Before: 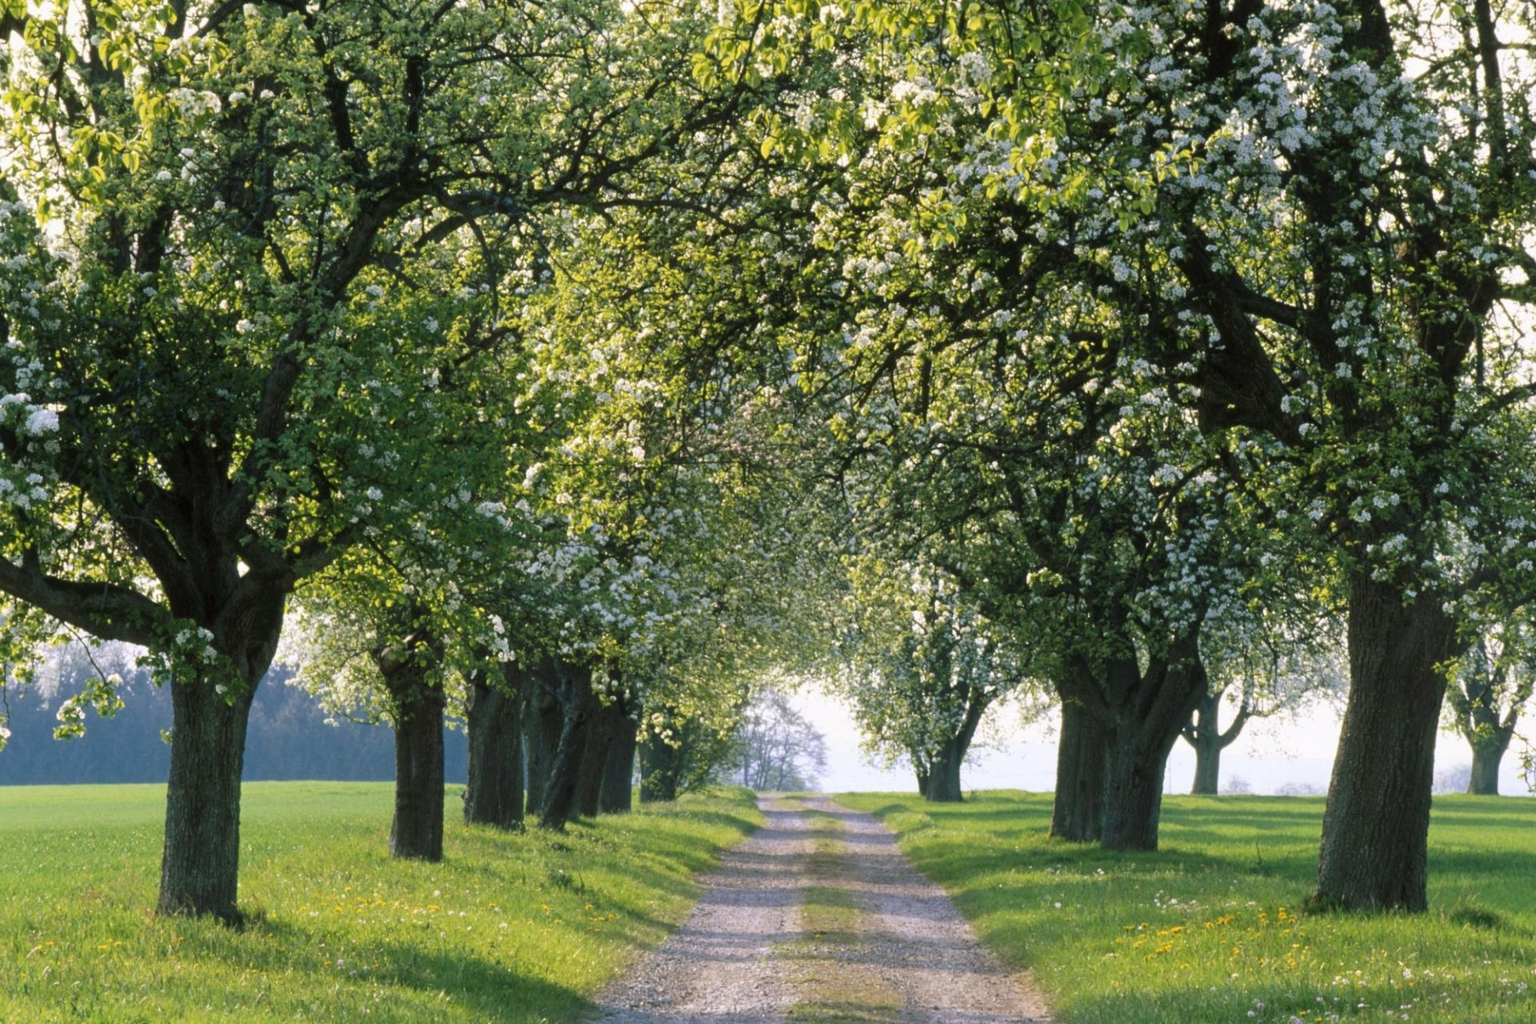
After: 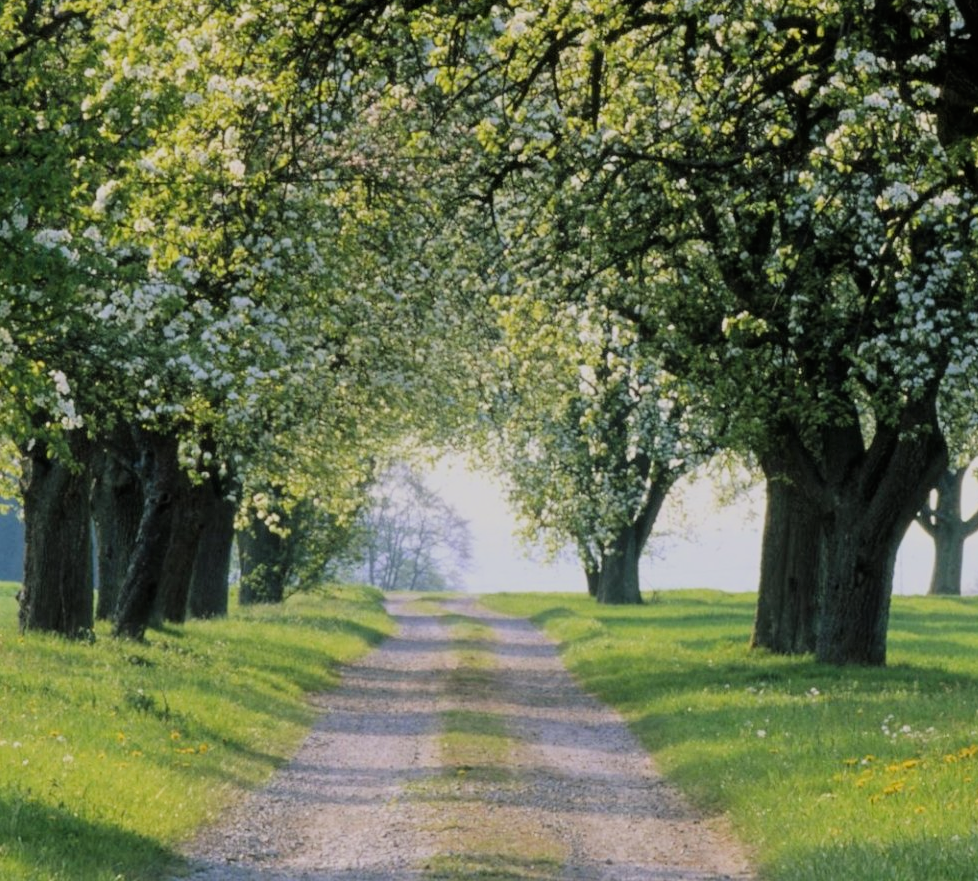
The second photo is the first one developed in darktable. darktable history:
crop and rotate: left 29.237%, top 31.152%, right 19.807%
exposure: exposure 0.127 EV, compensate highlight preservation false
filmic rgb: black relative exposure -7.15 EV, white relative exposure 5.36 EV, hardness 3.02, color science v6 (2022)
